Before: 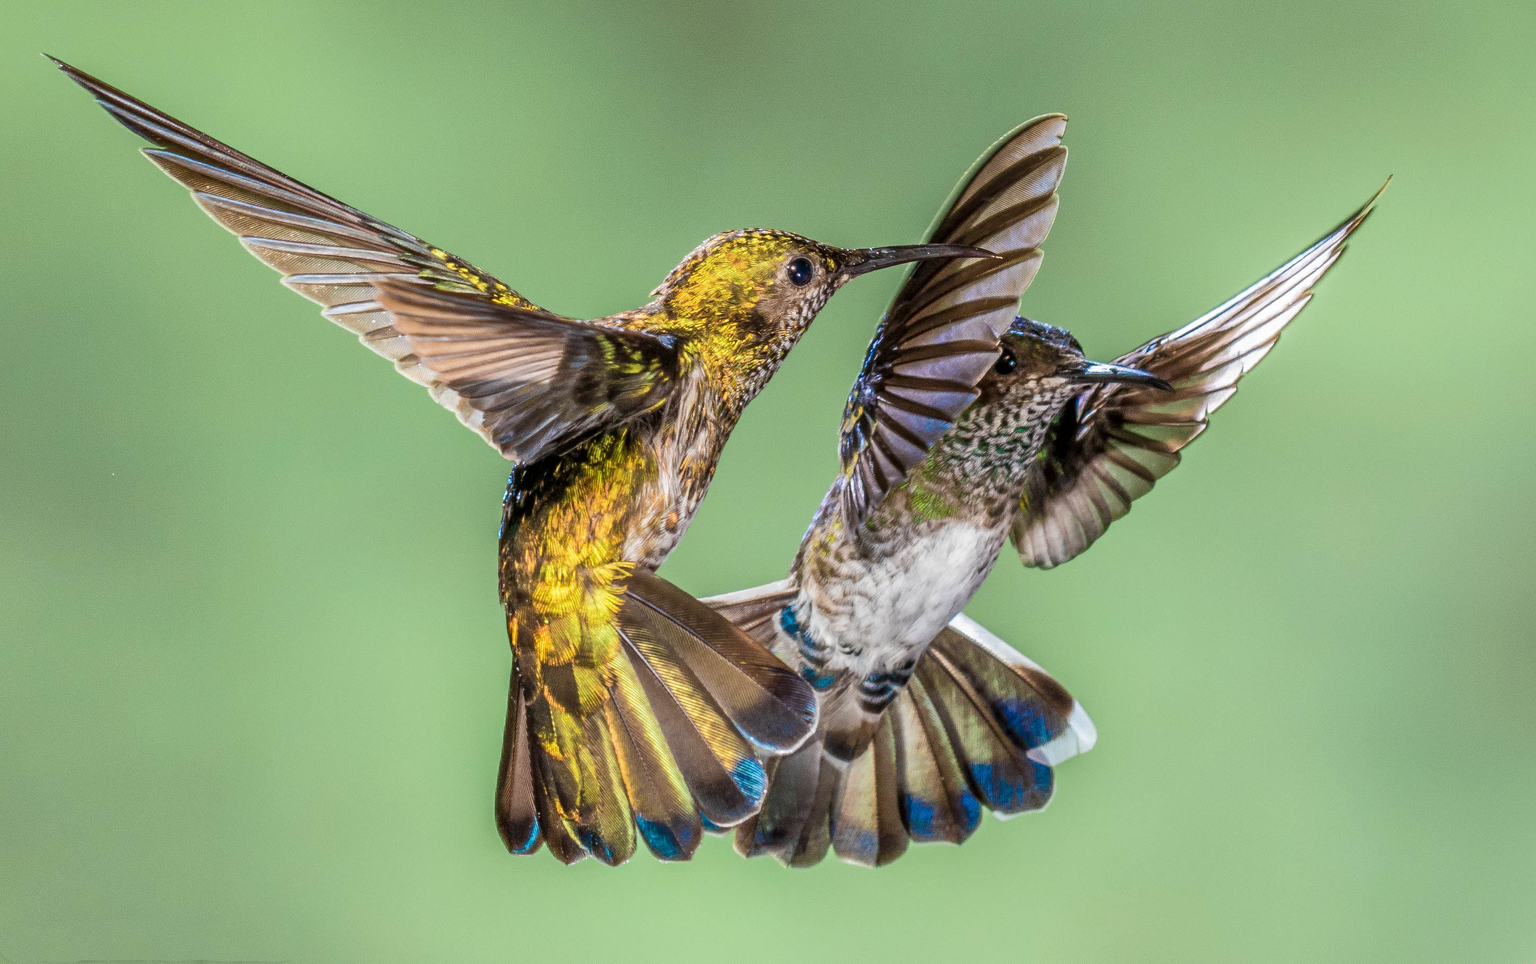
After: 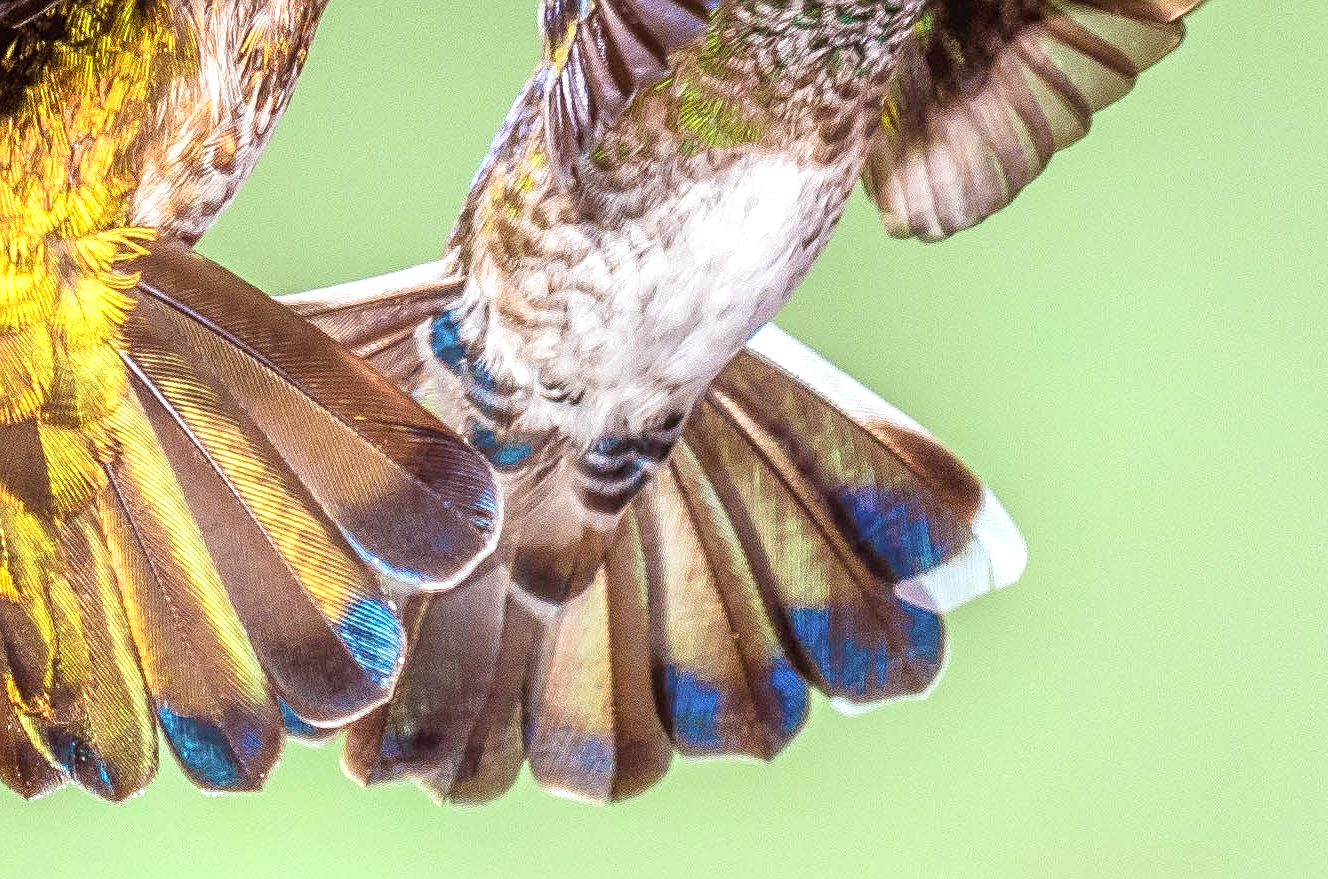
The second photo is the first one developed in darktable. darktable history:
crop: left 35.976%, top 45.819%, right 18.162%, bottom 5.807%
exposure: exposure 0.657 EV, compensate highlight preservation false
sharpen: on, module defaults
rgb levels: mode RGB, independent channels, levels [[0, 0.474, 1], [0, 0.5, 1], [0, 0.5, 1]]
contrast equalizer: y [[0.439, 0.44, 0.442, 0.457, 0.493, 0.498], [0.5 ×6], [0.5 ×6], [0 ×6], [0 ×6]], mix 0.59
